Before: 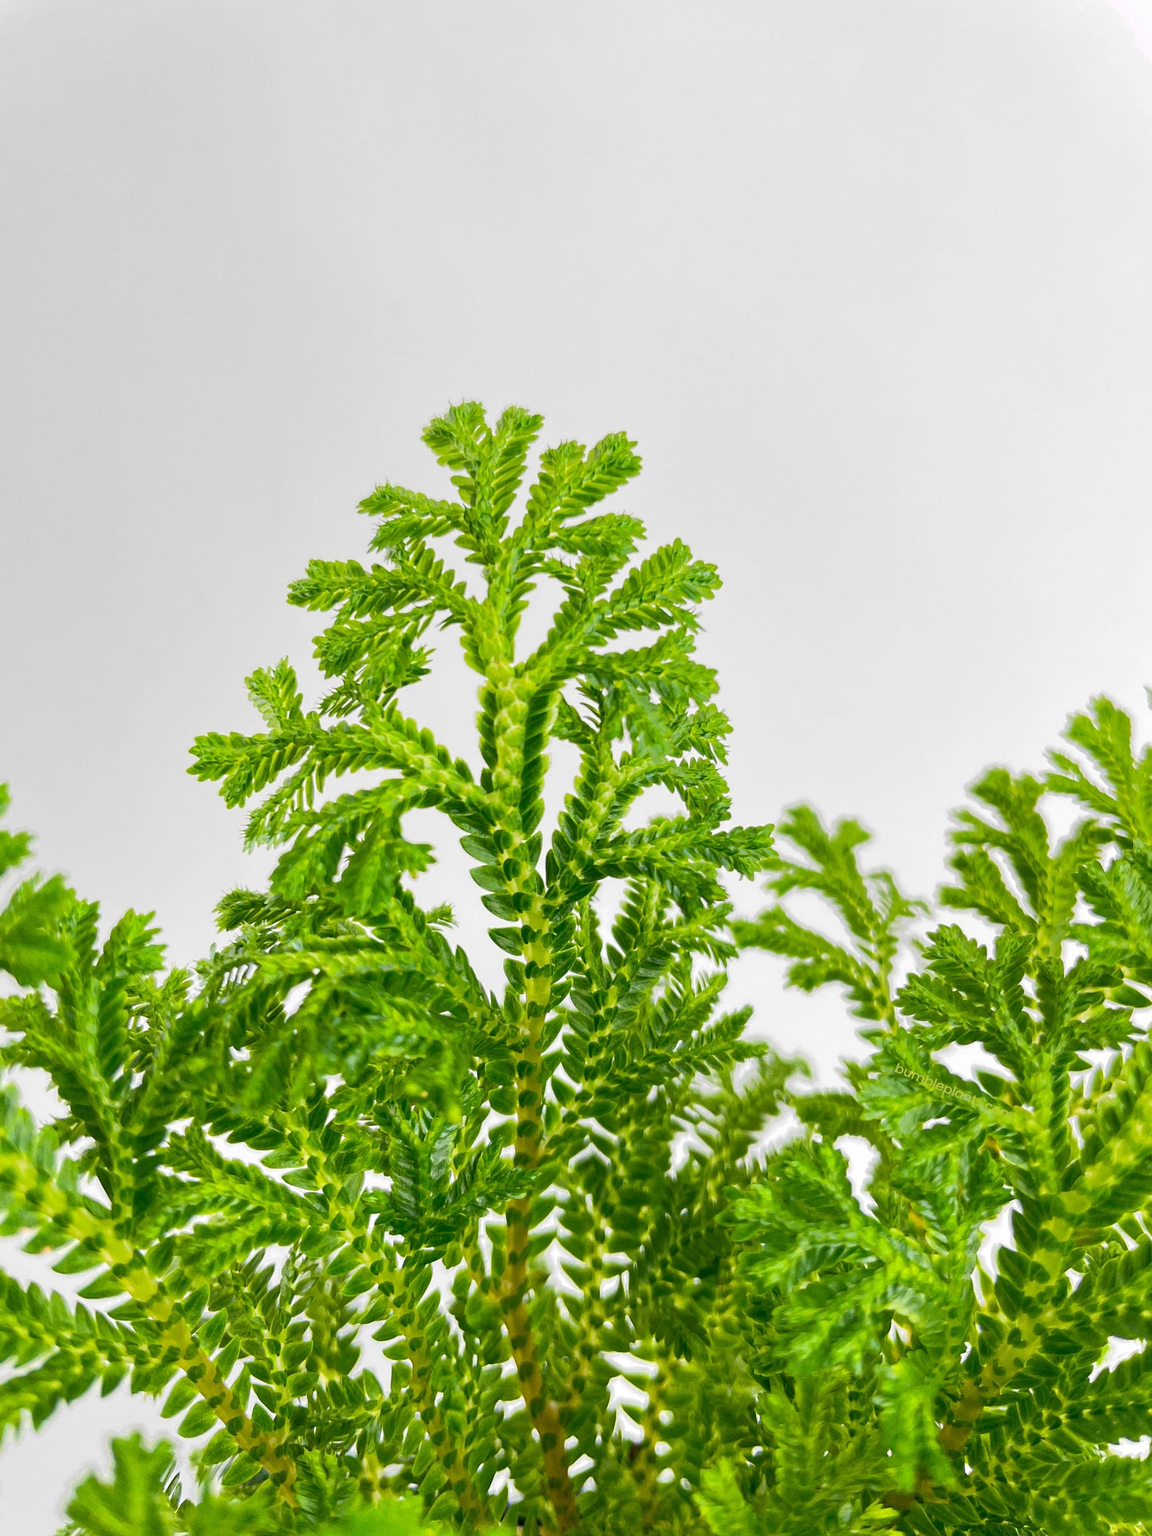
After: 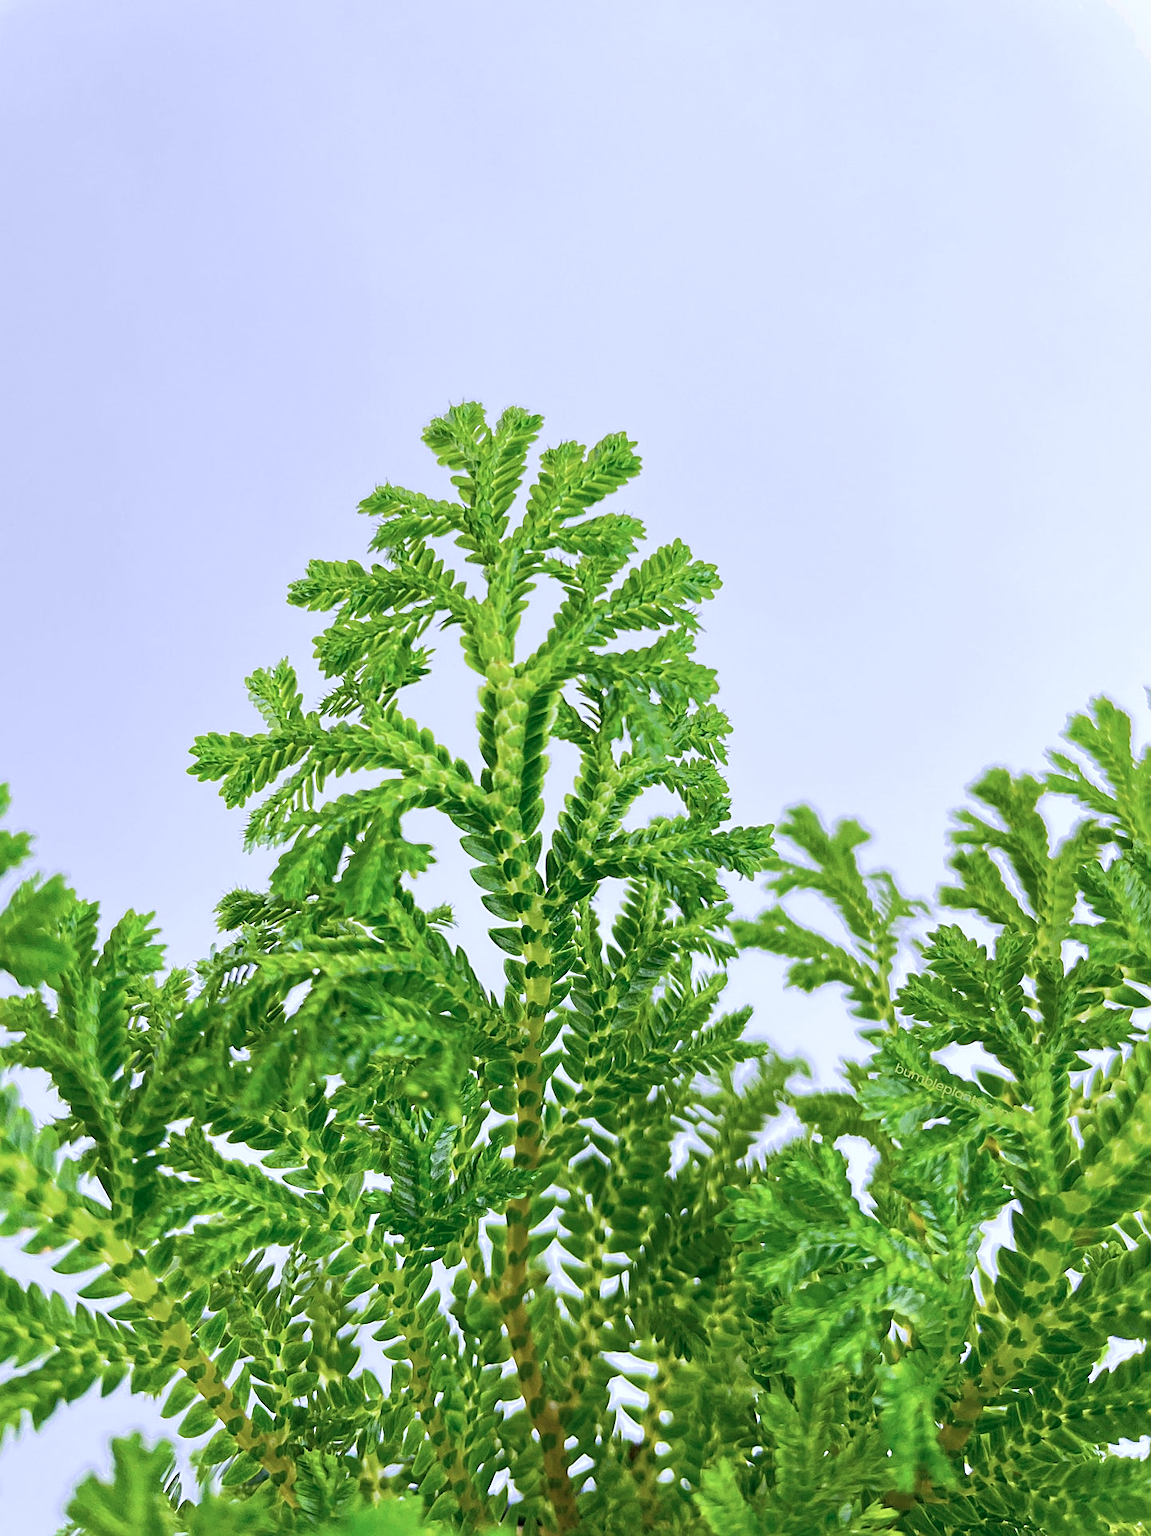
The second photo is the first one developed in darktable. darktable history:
sharpen: on, module defaults
color calibration: illuminant as shot in camera, x 0.379, y 0.396, temperature 4138.76 K
